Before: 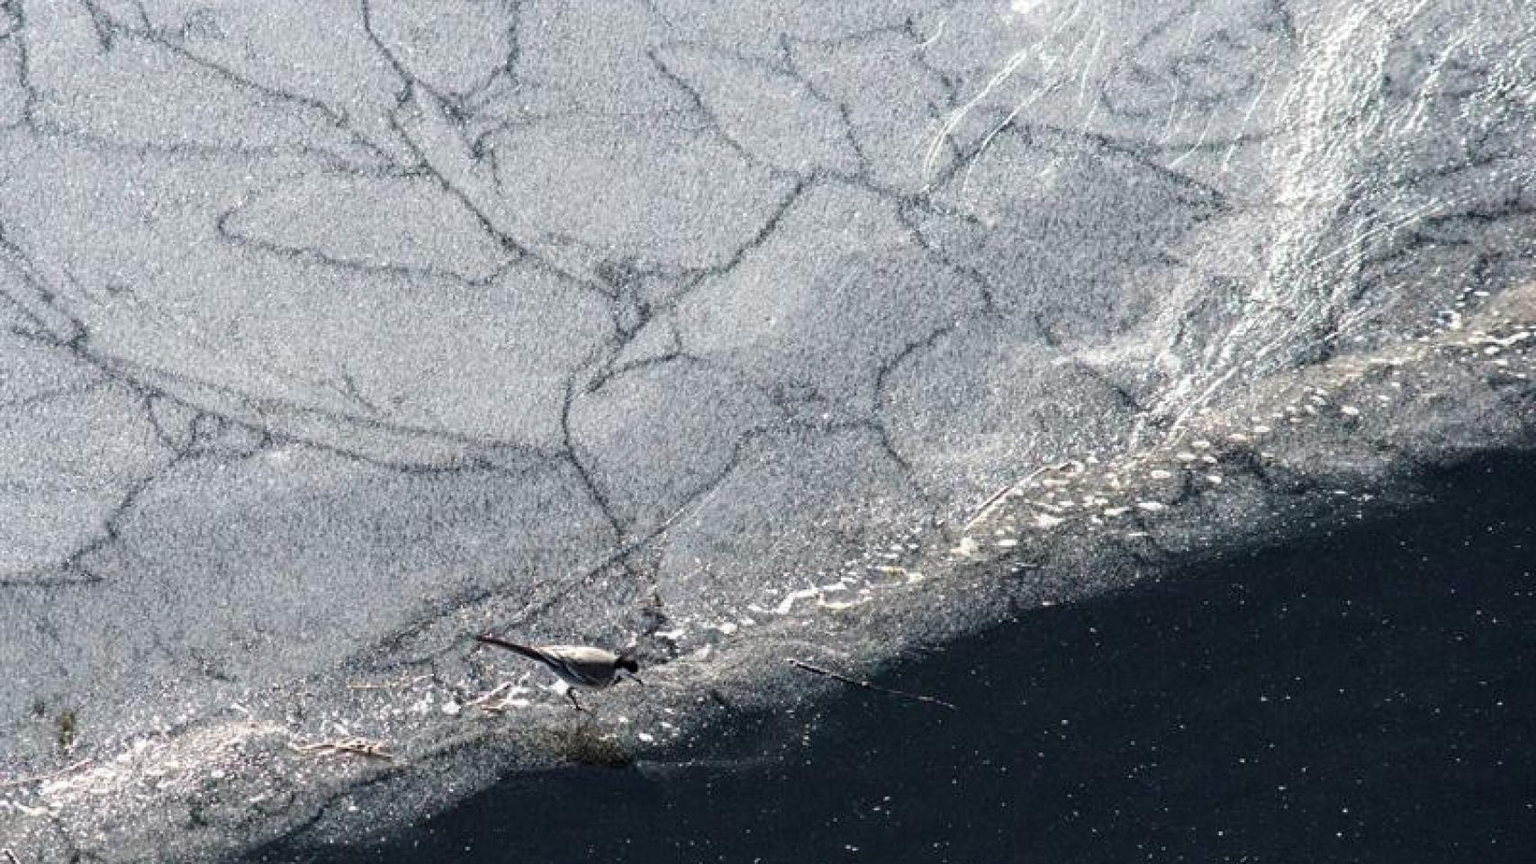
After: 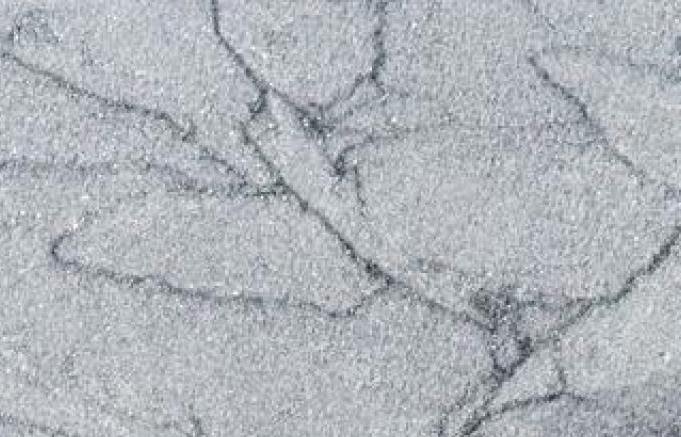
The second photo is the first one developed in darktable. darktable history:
crop and rotate: left 11.217%, top 0.101%, right 48.861%, bottom 54.309%
